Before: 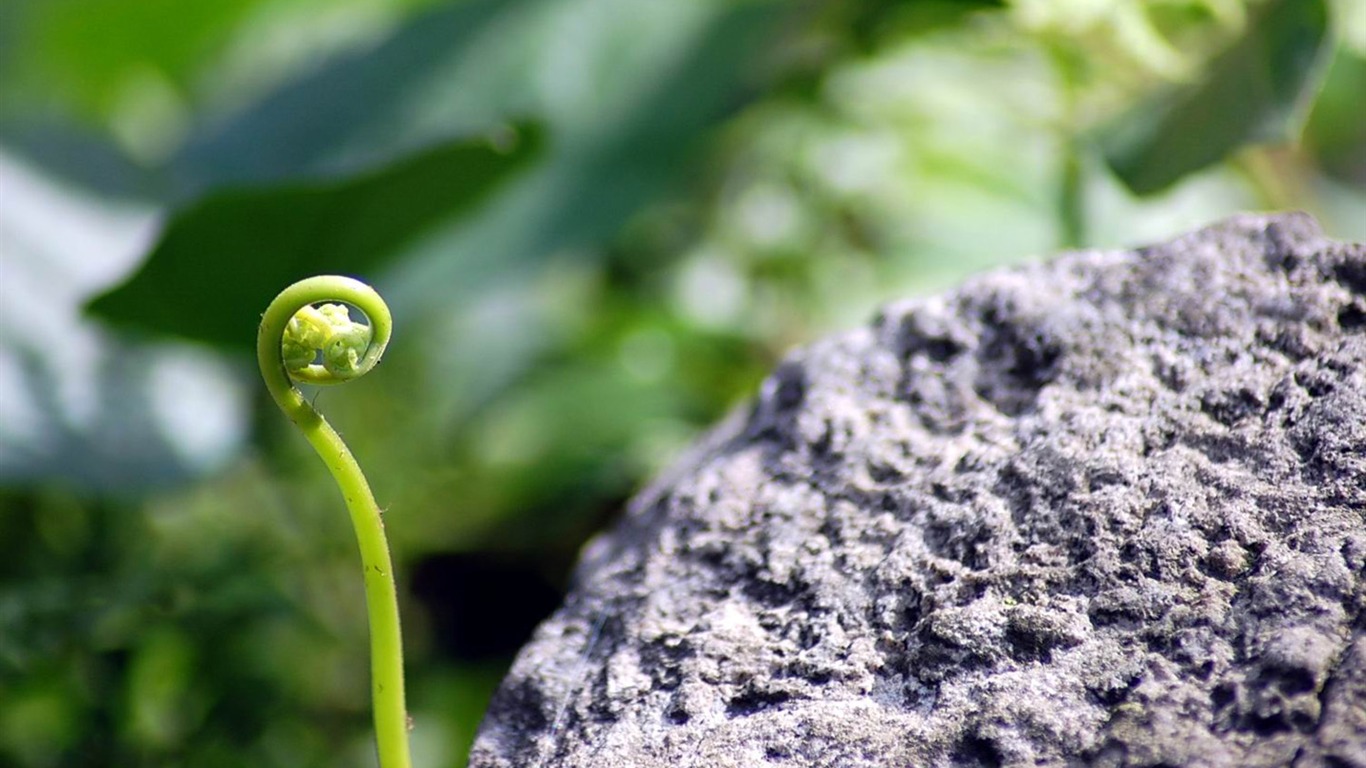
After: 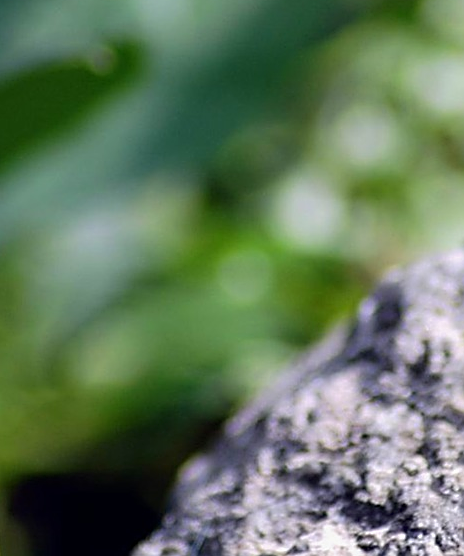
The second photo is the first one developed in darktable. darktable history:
shadows and highlights: shadows -20.18, white point adjustment -1.89, highlights -35.22
sharpen: on, module defaults
crop and rotate: left 29.472%, top 10.341%, right 36.546%, bottom 17.238%
